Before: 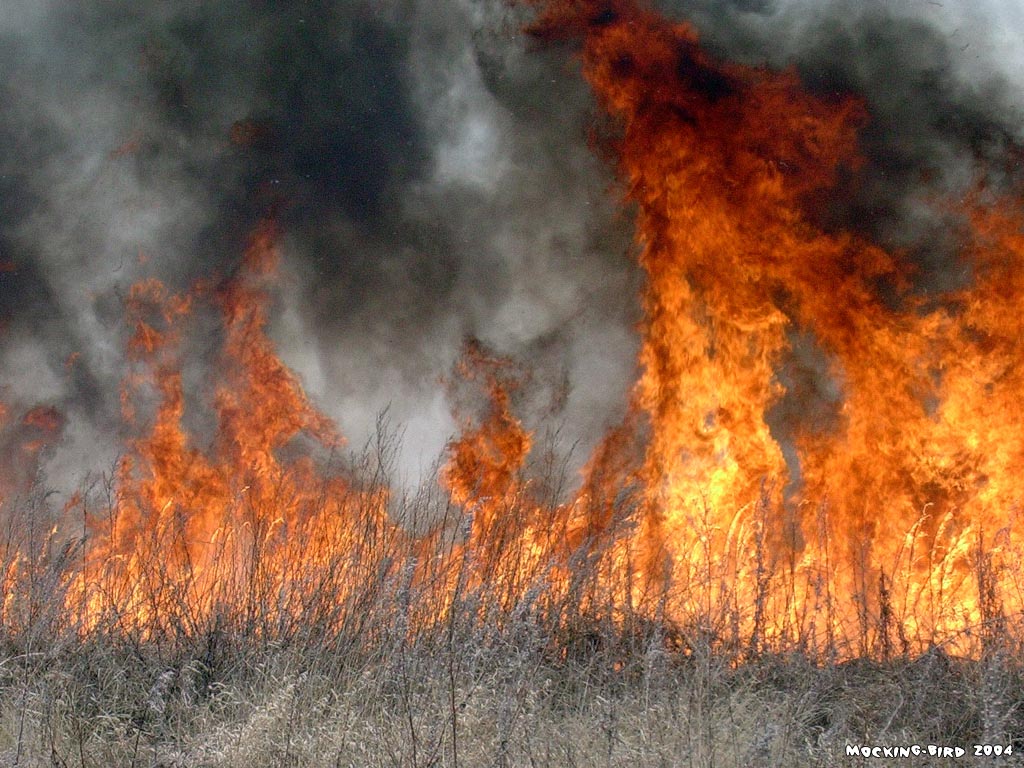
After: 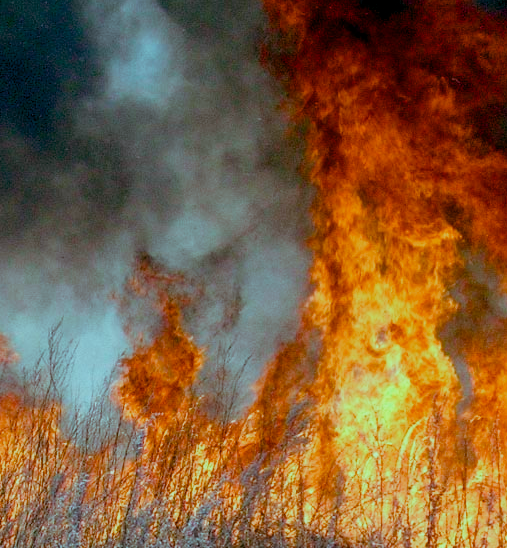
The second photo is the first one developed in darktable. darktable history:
color balance rgb: shadows lift › luminance -7.7%, shadows lift › chroma 2.13%, shadows lift › hue 165.27°, power › luminance -7.77%, power › chroma 1.34%, power › hue 330.55°, highlights gain › luminance -33.33%, highlights gain › chroma 5.68%, highlights gain › hue 217.2°, global offset › luminance -0.33%, global offset › chroma 0.11%, global offset › hue 165.27°, perceptual saturation grading › global saturation 27.72%, perceptual saturation grading › highlights -25%, perceptual saturation grading › mid-tones 25%, perceptual saturation grading › shadows 50%
base curve: curves: ch0 [(0, 0) (0.088, 0.125) (0.176, 0.251) (0.354, 0.501) (0.613, 0.749) (1, 0.877)], preserve colors none
crop: left 32.075%, top 10.976%, right 18.355%, bottom 17.596%
